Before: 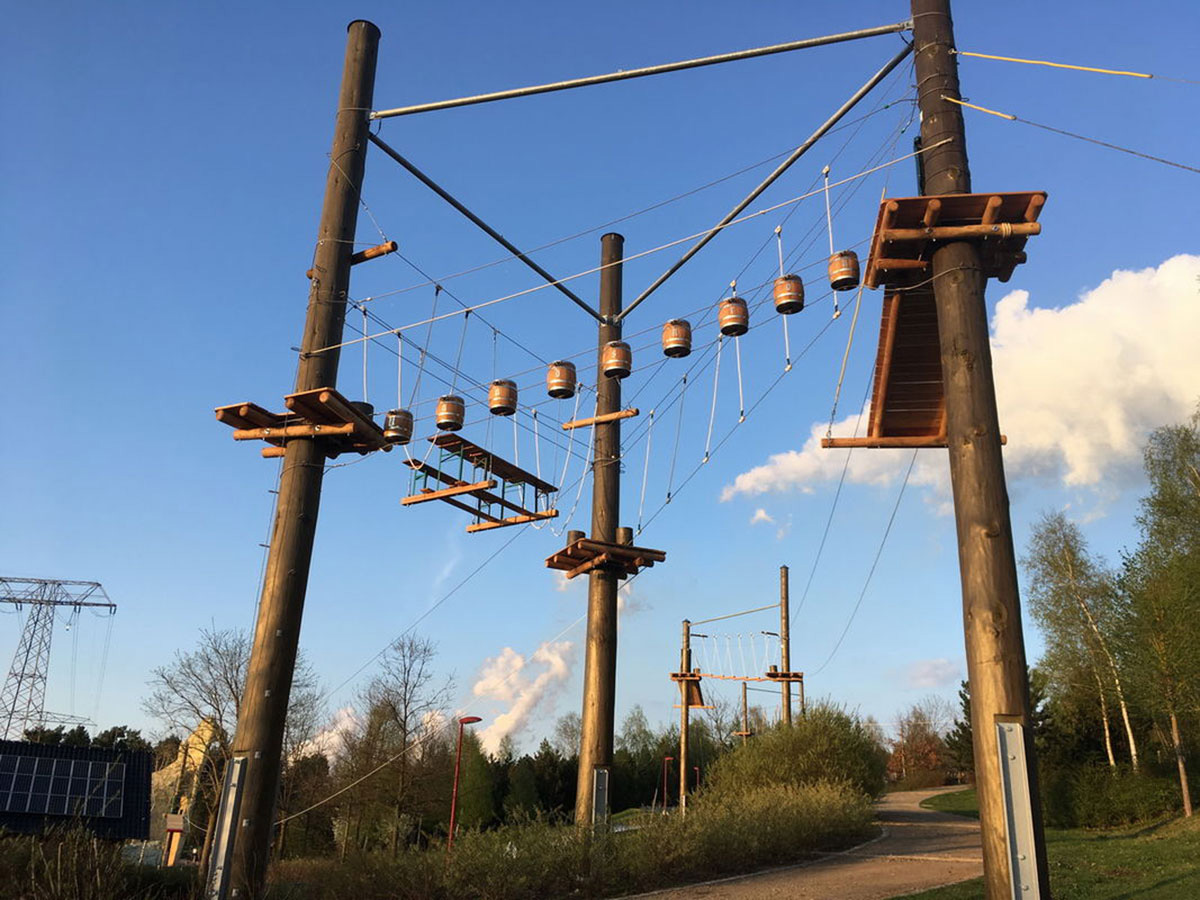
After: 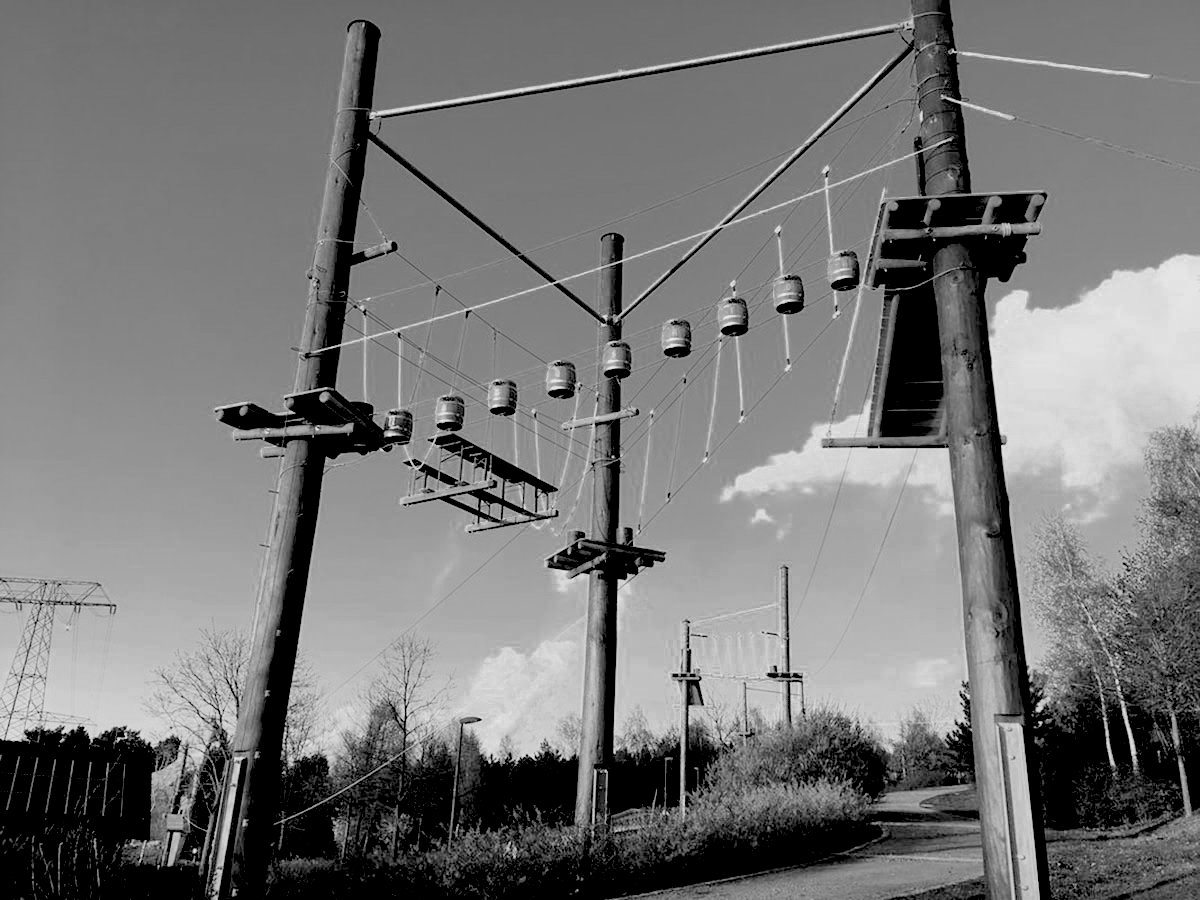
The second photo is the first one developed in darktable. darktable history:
exposure: black level correction 0.001, exposure 0.14 EV, compensate highlight preservation false
filmic rgb: black relative exposure -7.5 EV, white relative exposure 5 EV, hardness 3.31, contrast 1.3, contrast in shadows safe
rgb levels: levels [[0.027, 0.429, 0.996], [0, 0.5, 1], [0, 0.5, 1]]
white balance: red 1.009, blue 0.985
color zones: curves: ch0 [(0.002, 0.593) (0.143, 0.417) (0.285, 0.541) (0.455, 0.289) (0.608, 0.327) (0.727, 0.283) (0.869, 0.571) (1, 0.603)]; ch1 [(0, 0) (0.143, 0) (0.286, 0) (0.429, 0) (0.571, 0) (0.714, 0) (0.857, 0)]
